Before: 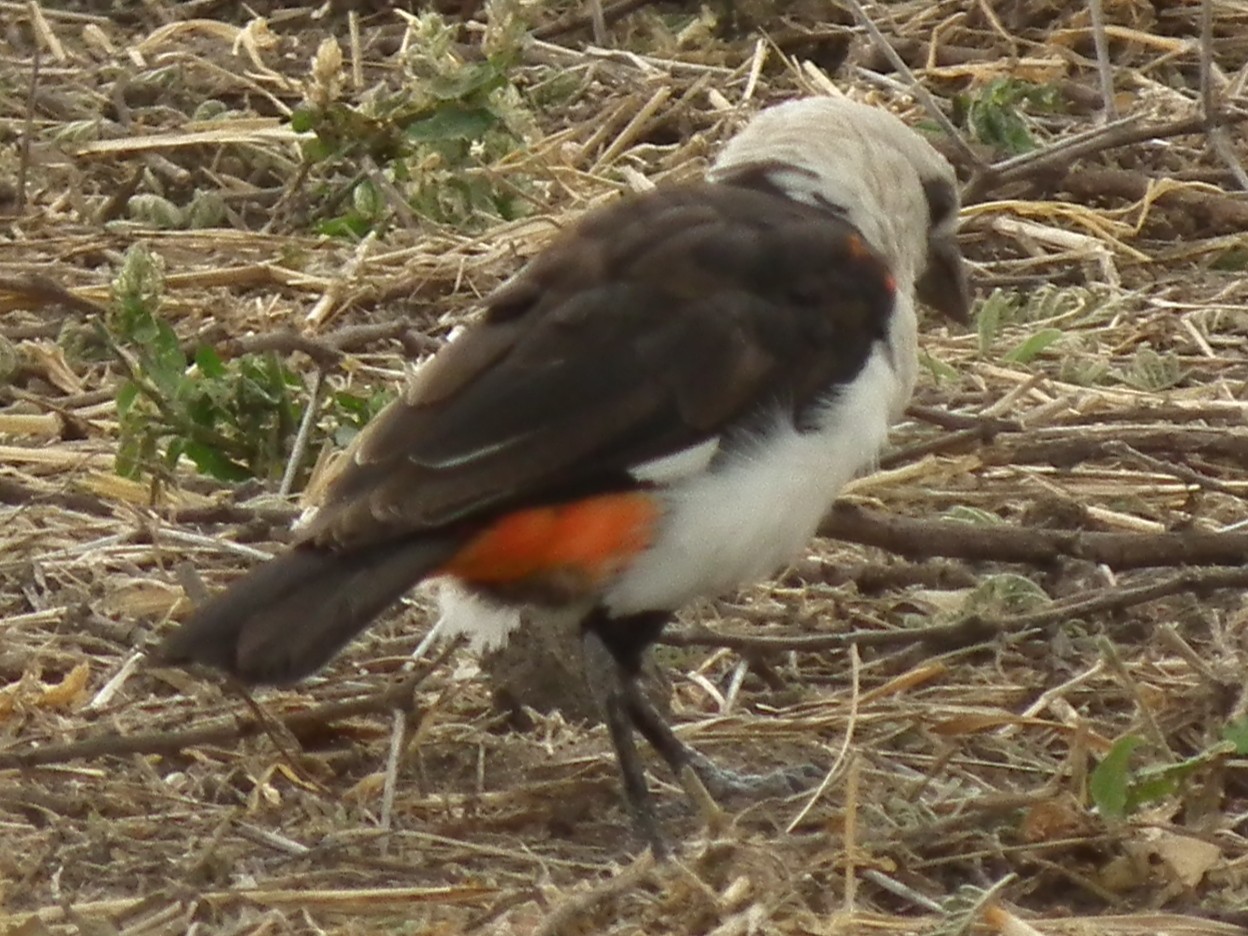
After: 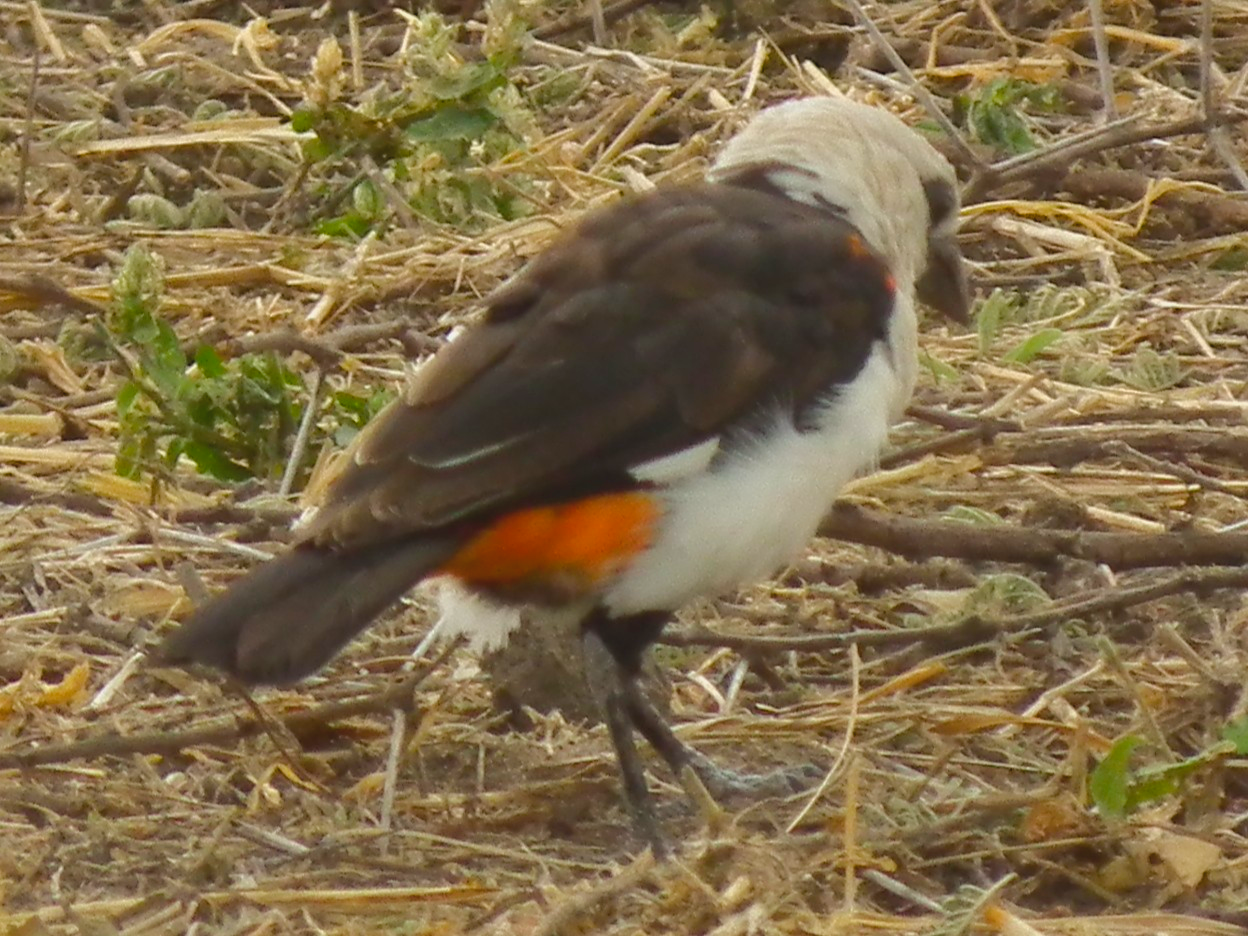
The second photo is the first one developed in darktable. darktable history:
contrast brightness saturation: contrast -0.095, saturation -0.091
color balance rgb: highlights gain › chroma 0.18%, highlights gain › hue 330.29°, perceptual saturation grading › global saturation 30.642%, perceptual brilliance grading › mid-tones 10.659%, perceptual brilliance grading › shadows 14.917%, global vibrance 20%
